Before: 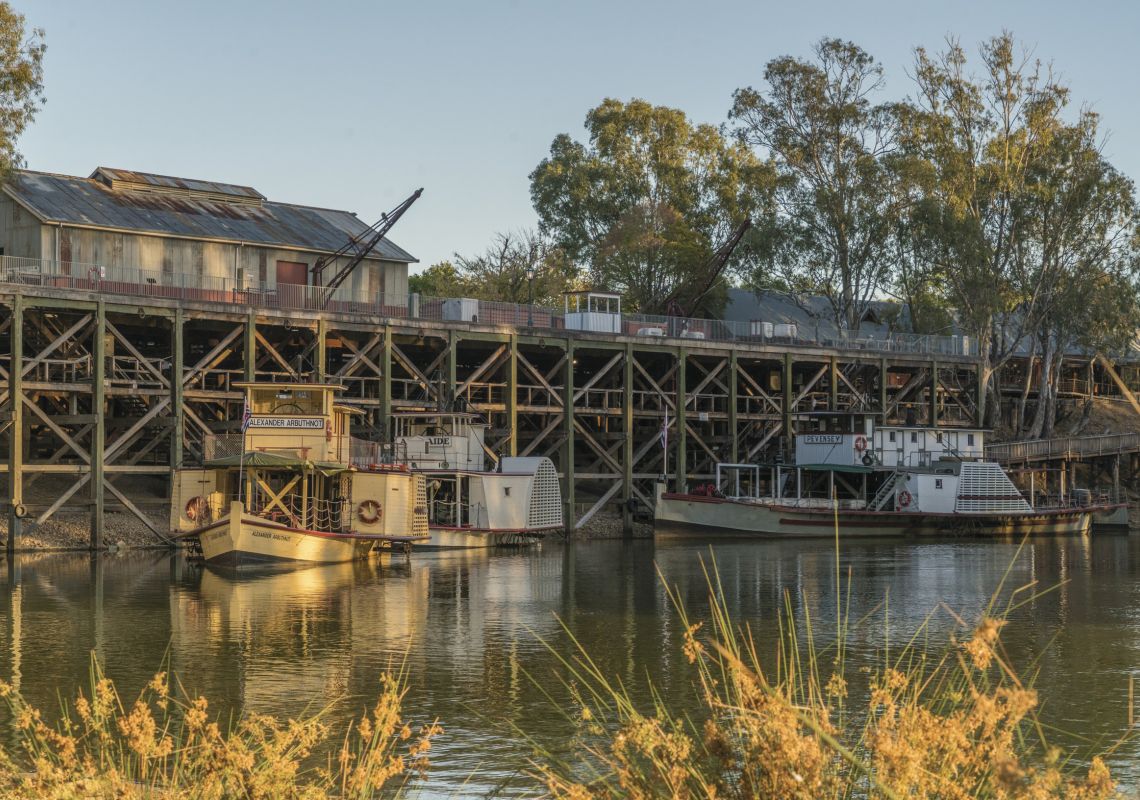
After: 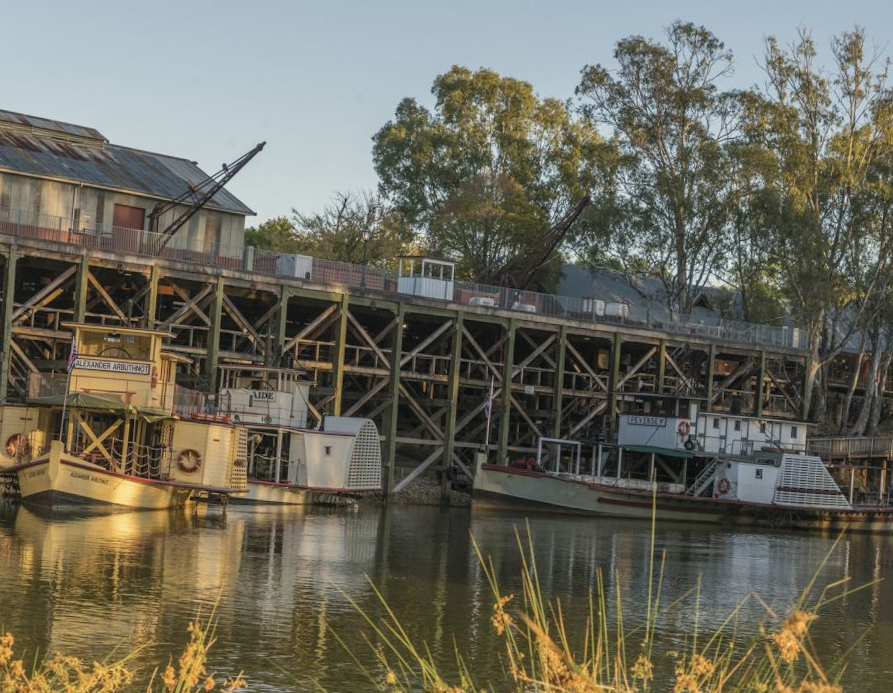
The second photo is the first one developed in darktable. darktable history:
crop: left 16.768%, top 8.653%, right 8.362%, bottom 12.485%
rotate and perspective: rotation 4.1°, automatic cropping off
